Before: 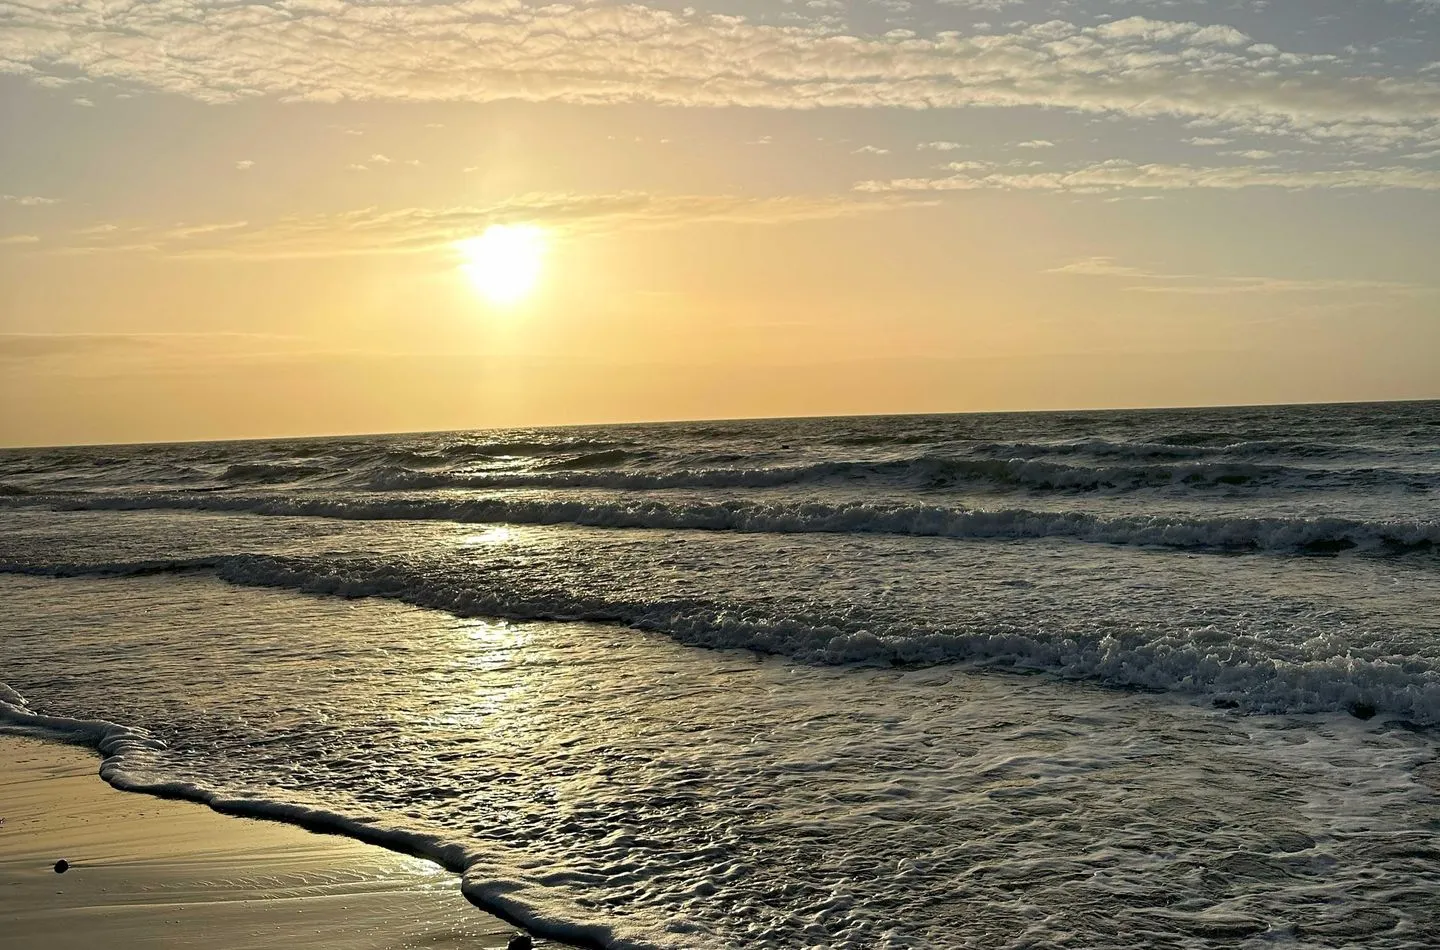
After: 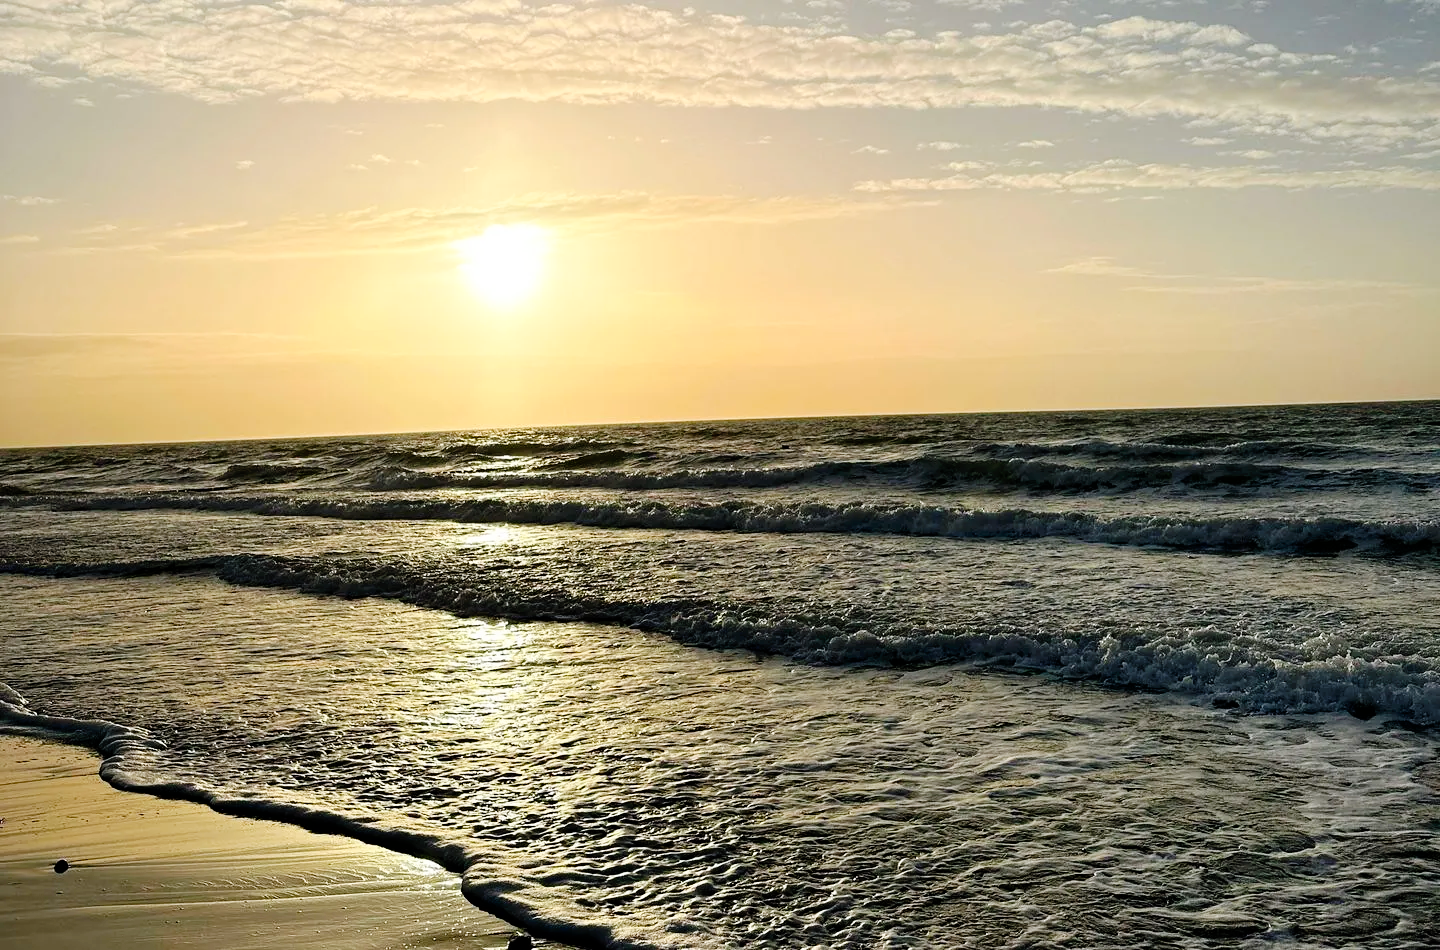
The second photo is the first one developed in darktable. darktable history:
tone curve: curves: ch0 [(0, 0) (0.003, 0) (0.011, 0.002) (0.025, 0.004) (0.044, 0.007) (0.069, 0.015) (0.1, 0.025) (0.136, 0.04) (0.177, 0.09) (0.224, 0.152) (0.277, 0.239) (0.335, 0.335) (0.399, 0.43) (0.468, 0.524) (0.543, 0.621) (0.623, 0.712) (0.709, 0.792) (0.801, 0.871) (0.898, 0.951) (1, 1)], preserve colors none
